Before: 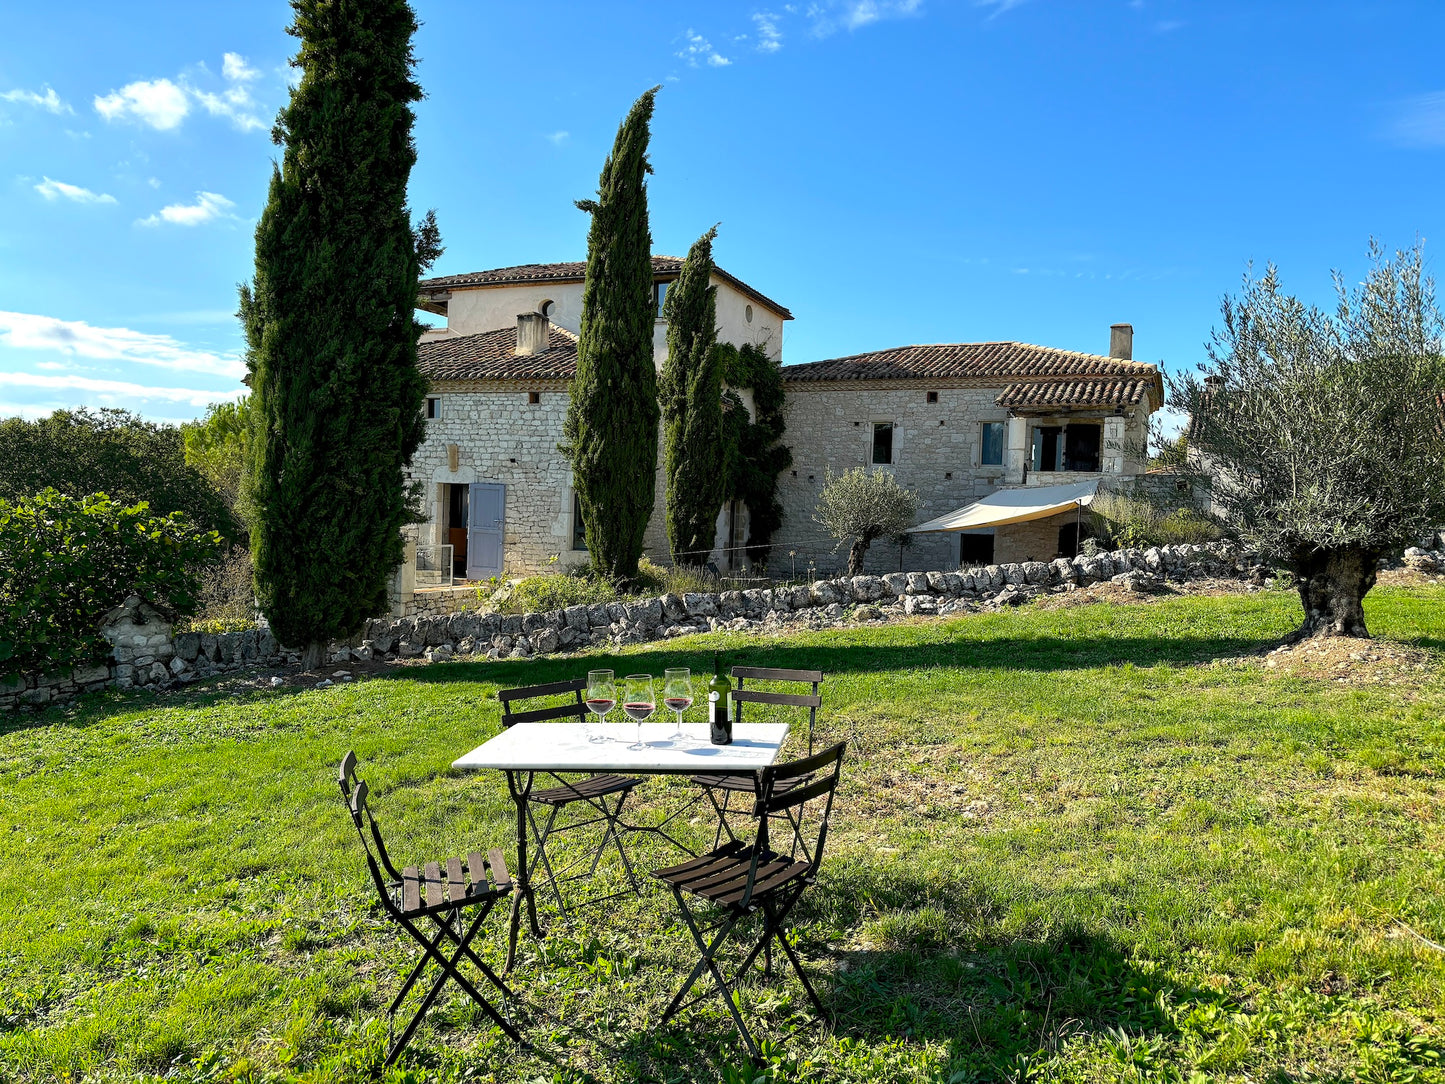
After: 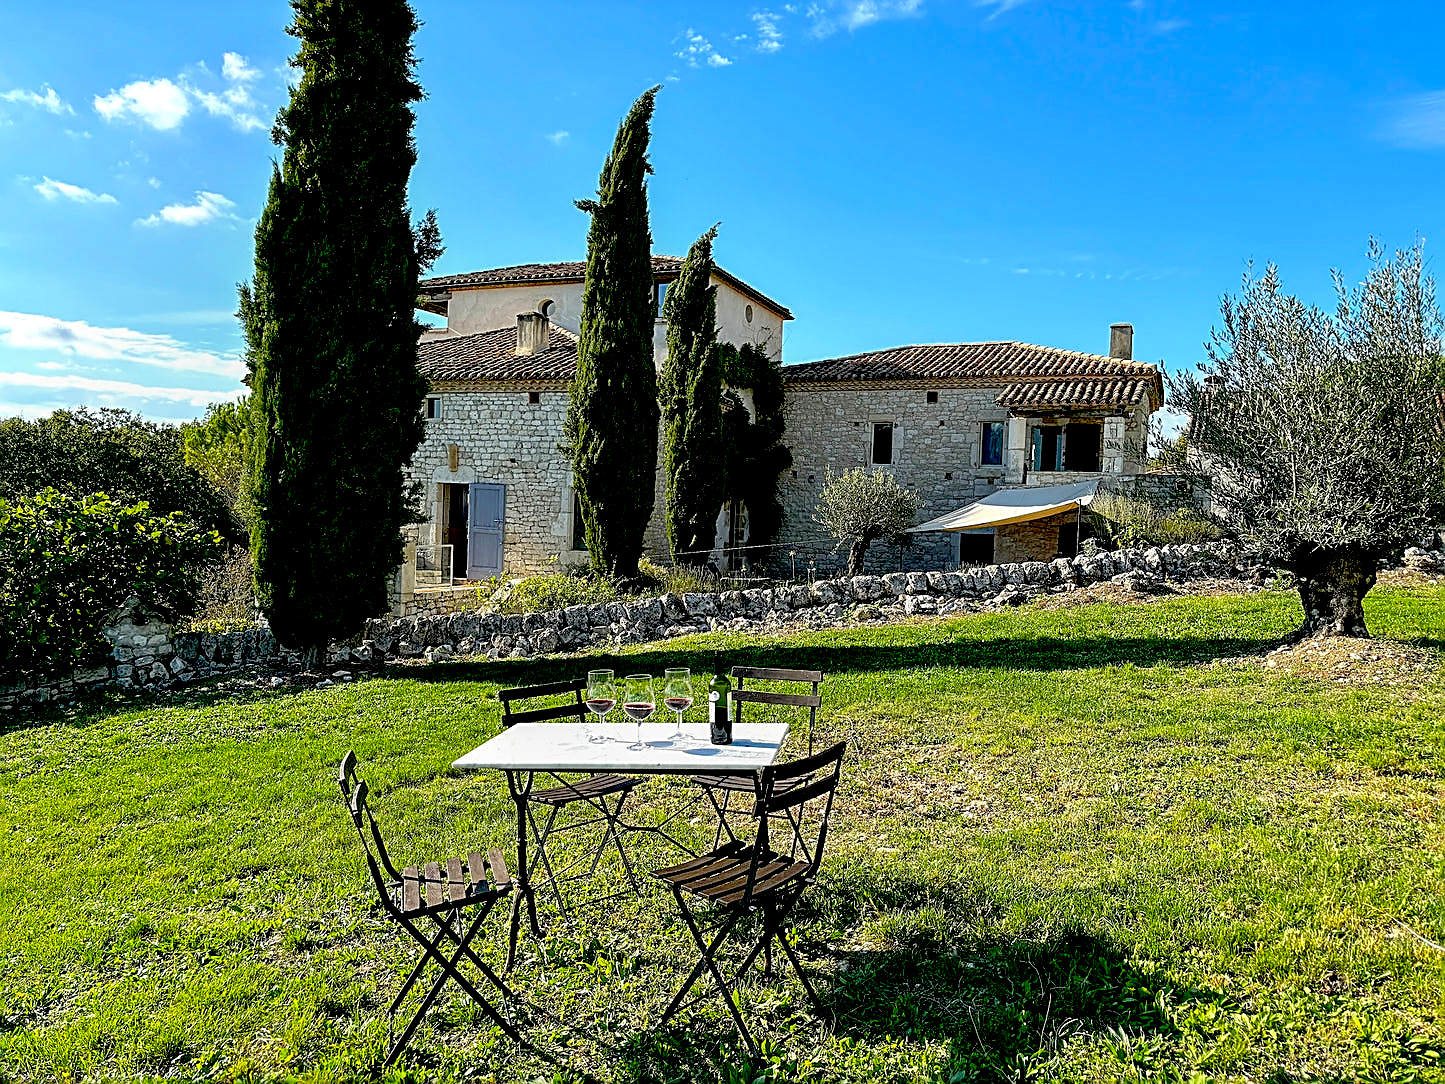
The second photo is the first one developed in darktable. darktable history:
exposure: black level correction 0.031, exposure 0.304 EV, compensate highlight preservation false
local contrast: detail 110%
sharpen: amount 0.901
